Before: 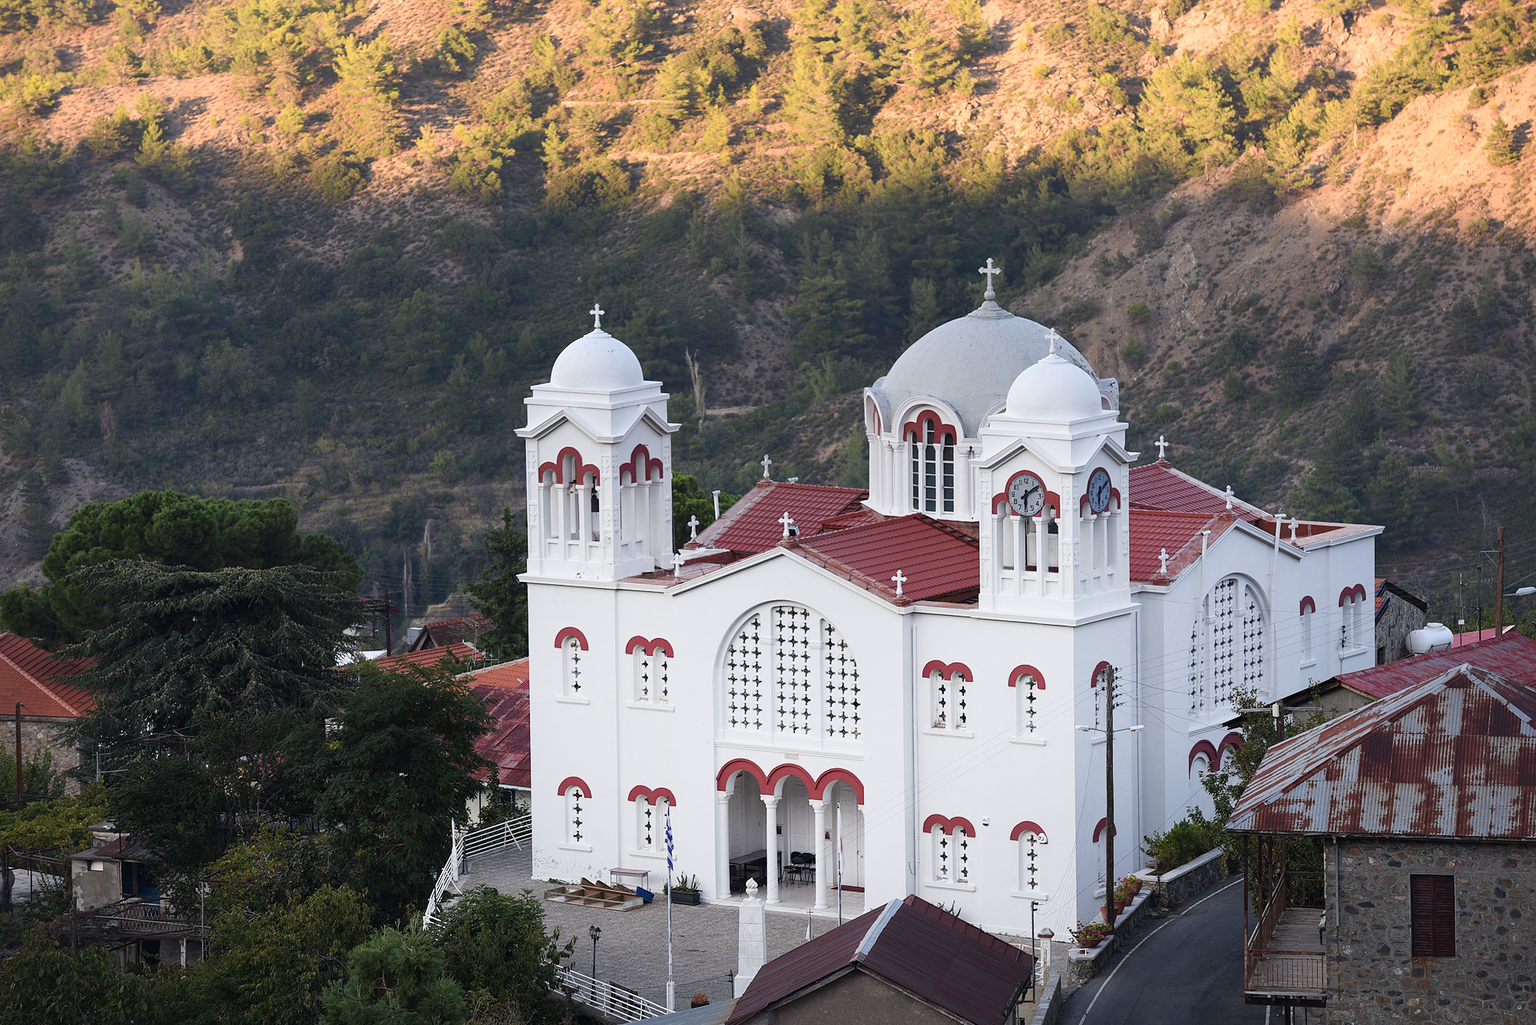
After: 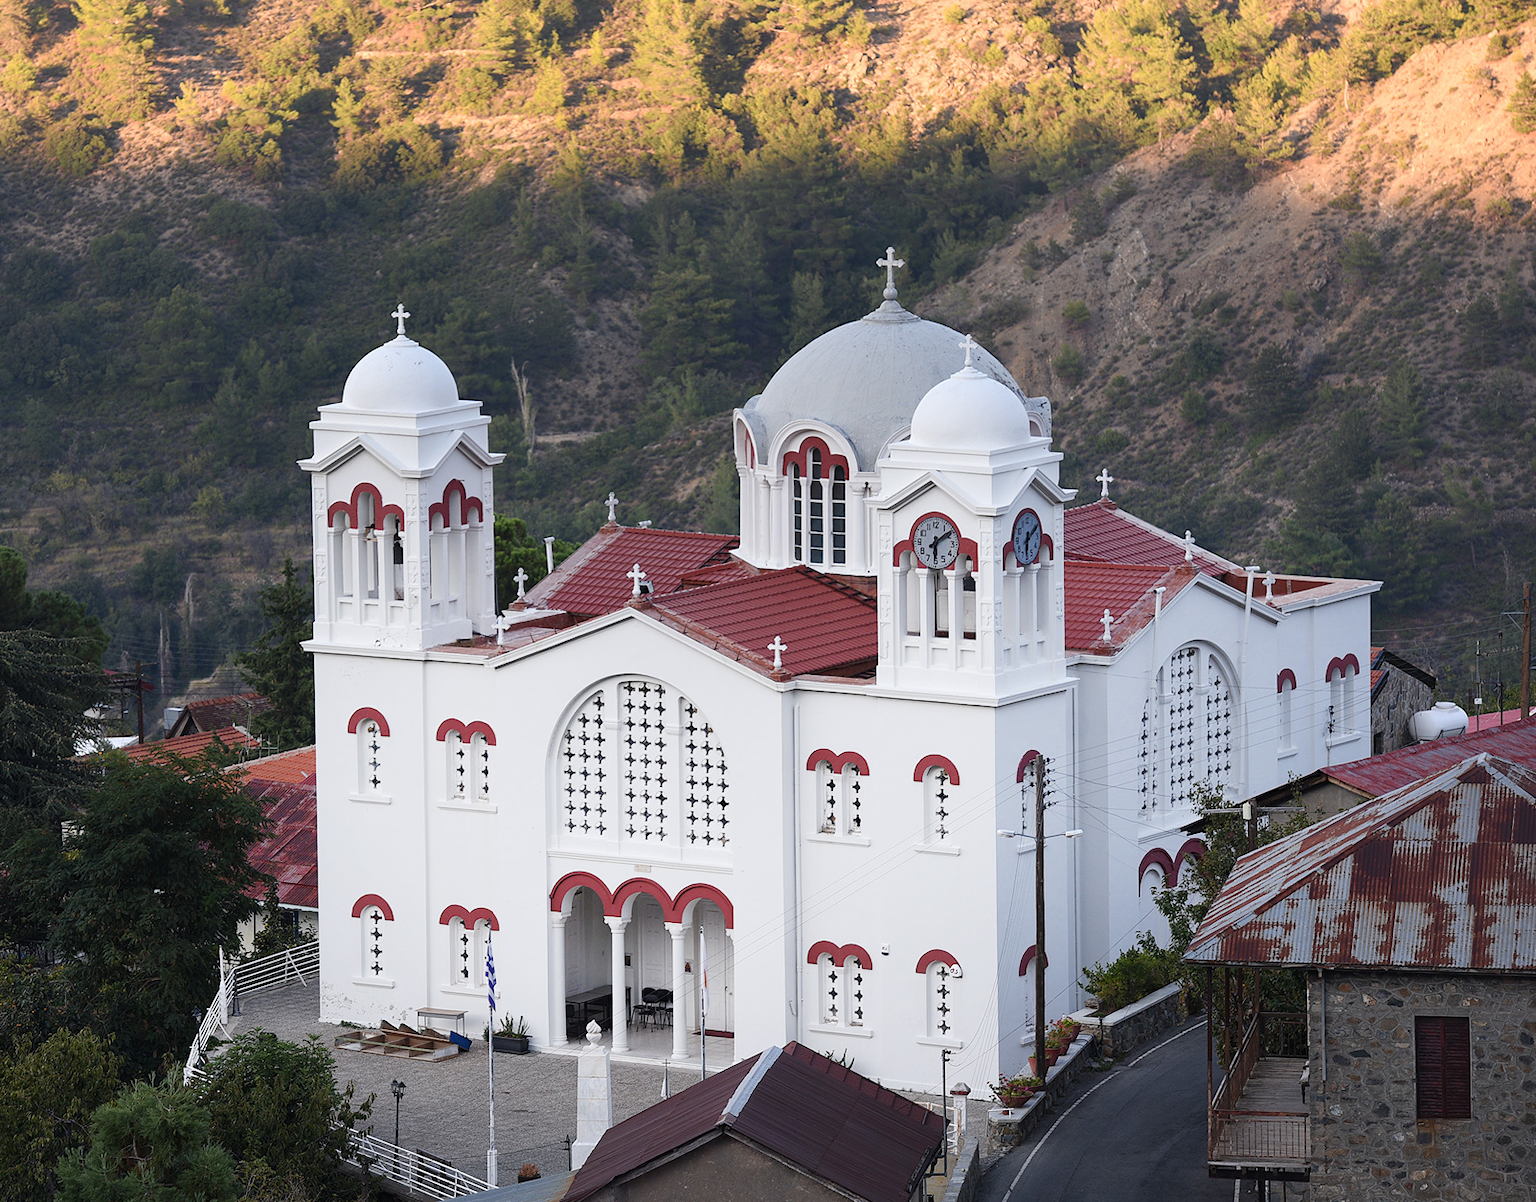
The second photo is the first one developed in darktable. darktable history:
crop and rotate: left 17.968%, top 5.867%, right 1.807%
